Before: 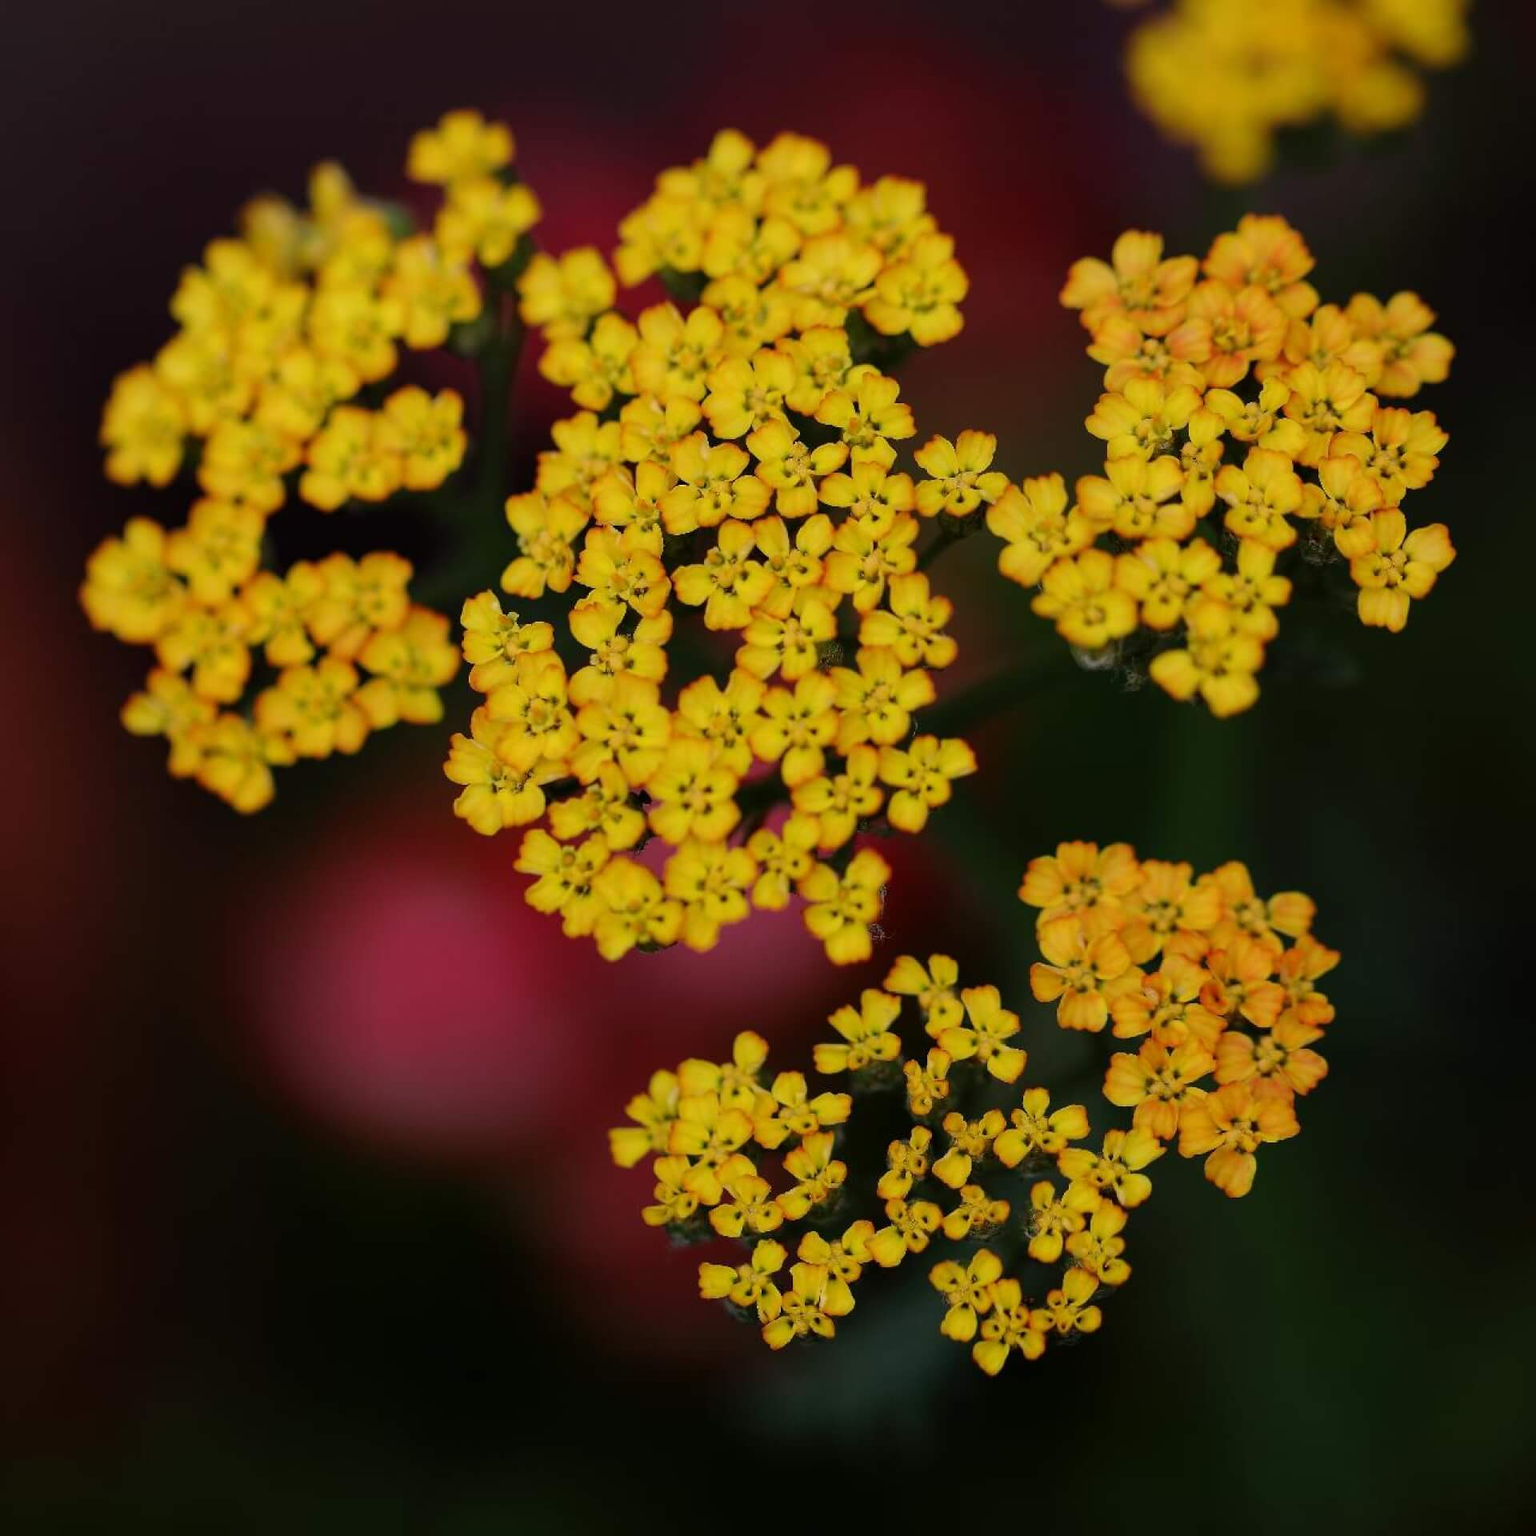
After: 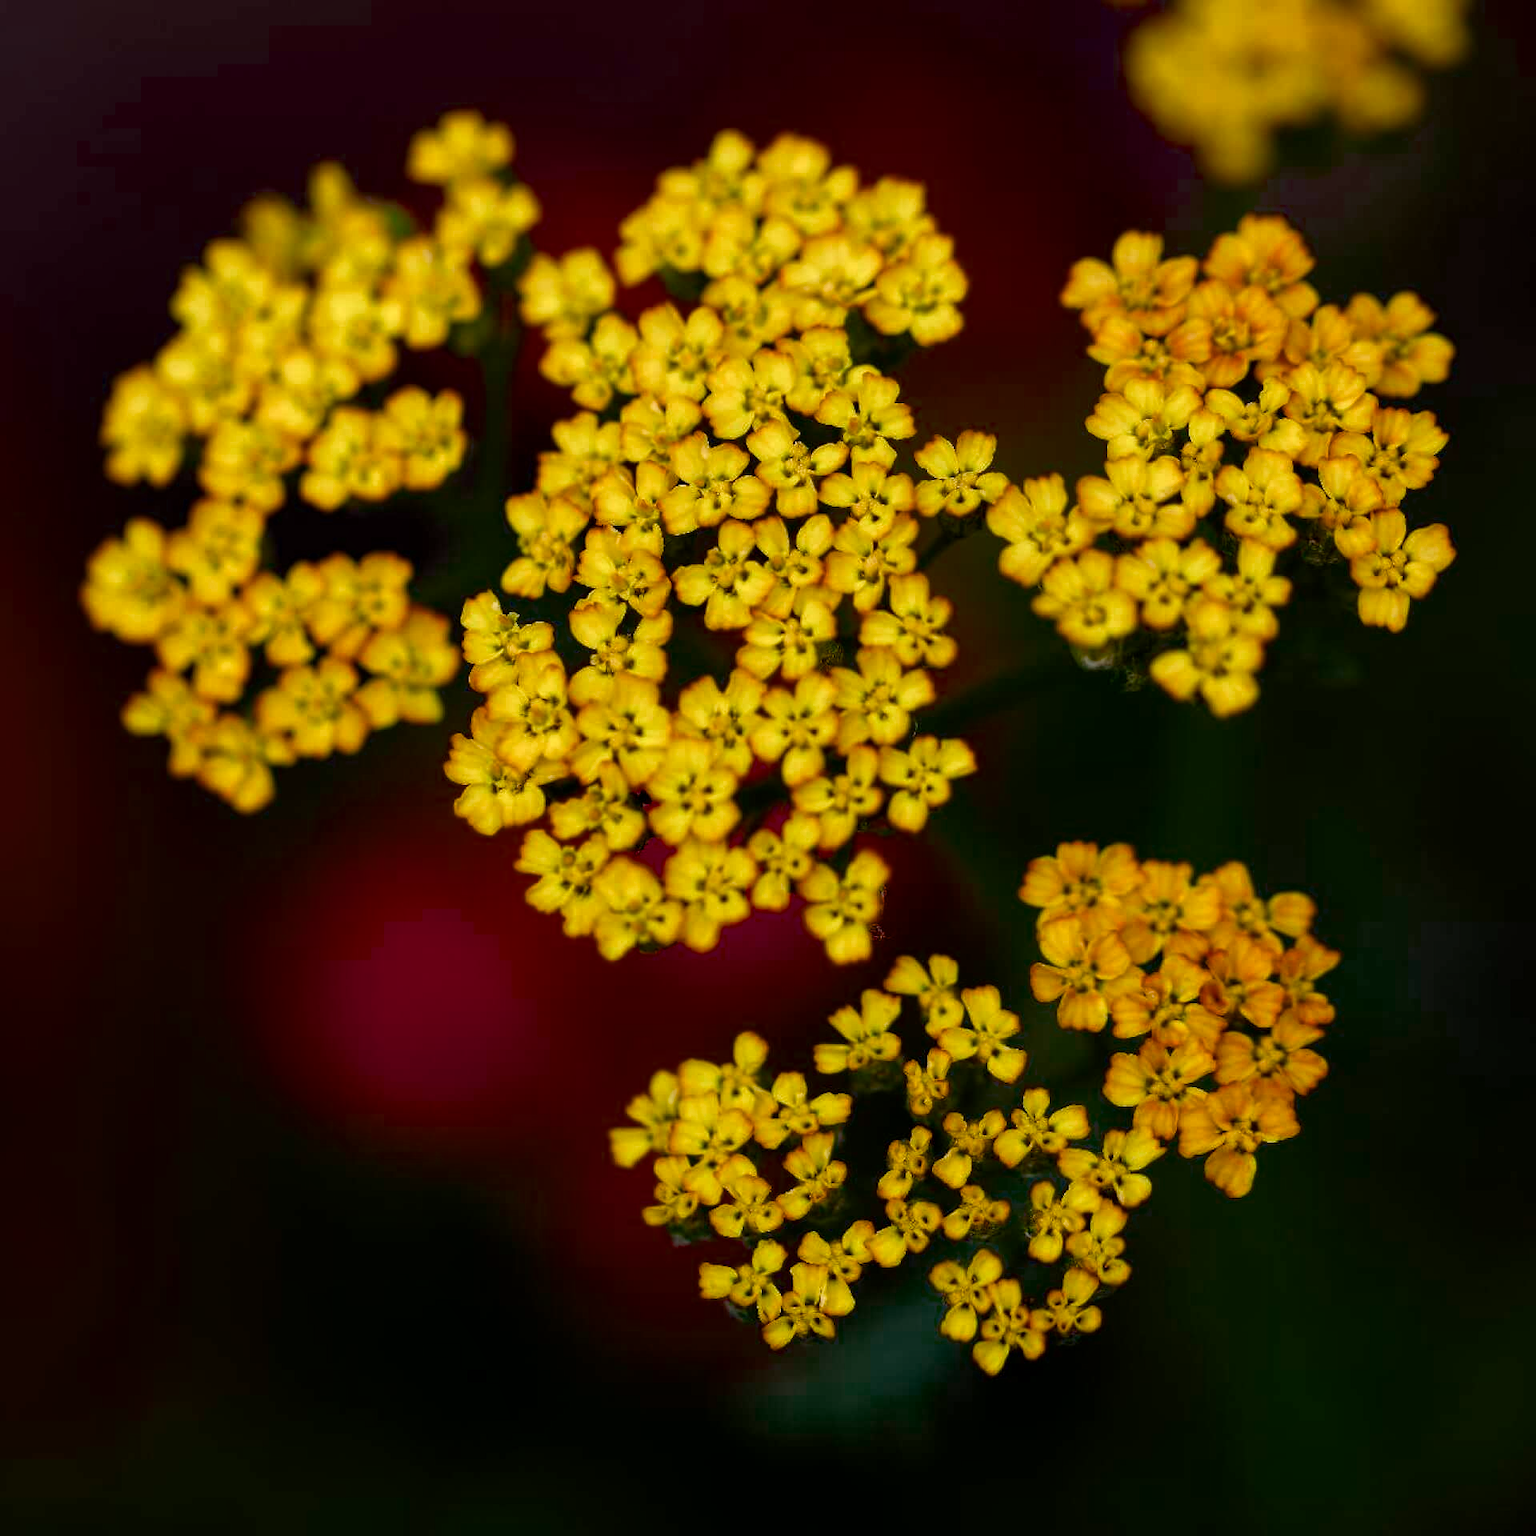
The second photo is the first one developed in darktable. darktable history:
color balance rgb: linear chroma grading › global chroma 10.174%, perceptual saturation grading › global saturation 0.992%, perceptual saturation grading › highlights -17.587%, perceptual saturation grading › mid-tones 32.945%, perceptual saturation grading › shadows 50.456%, global vibrance 16.342%, saturation formula JzAzBz (2021)
local contrast: highlights 107%, shadows 101%, detail 120%, midtone range 0.2
exposure: compensate highlight preservation false
